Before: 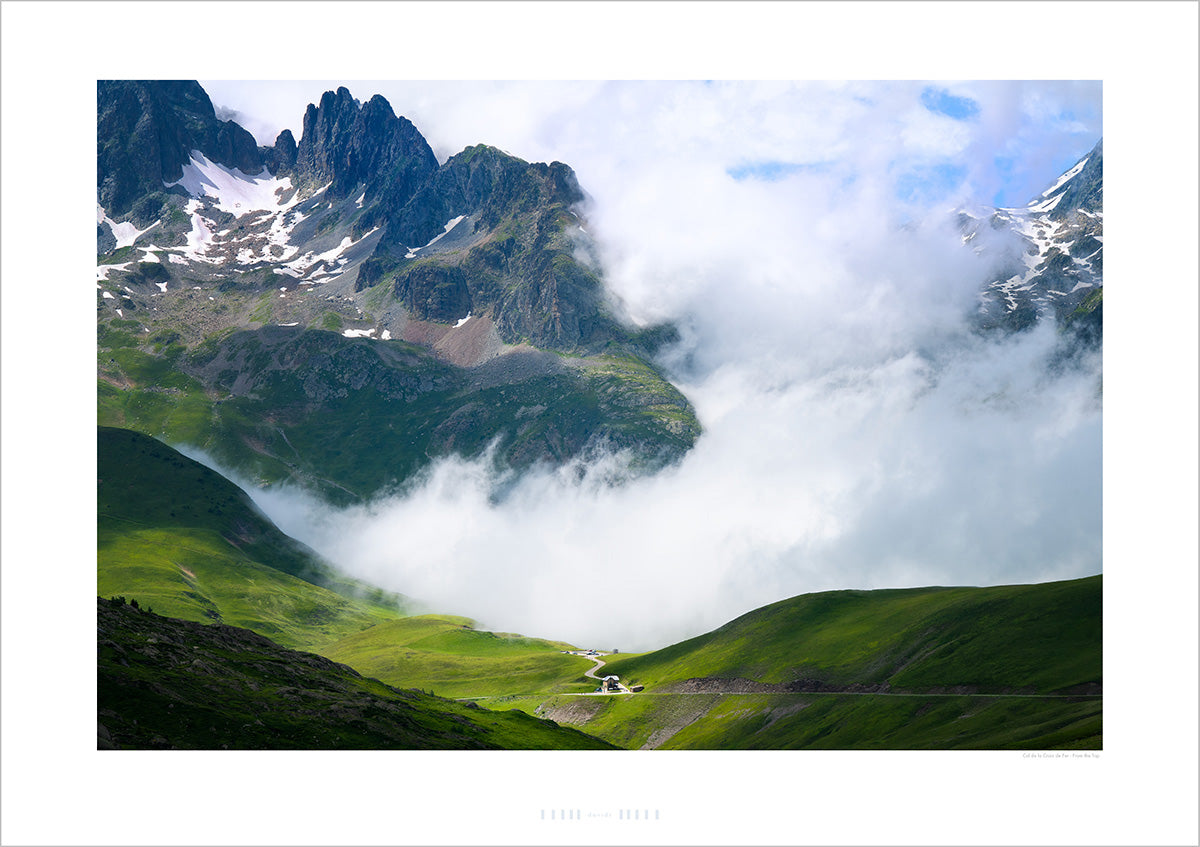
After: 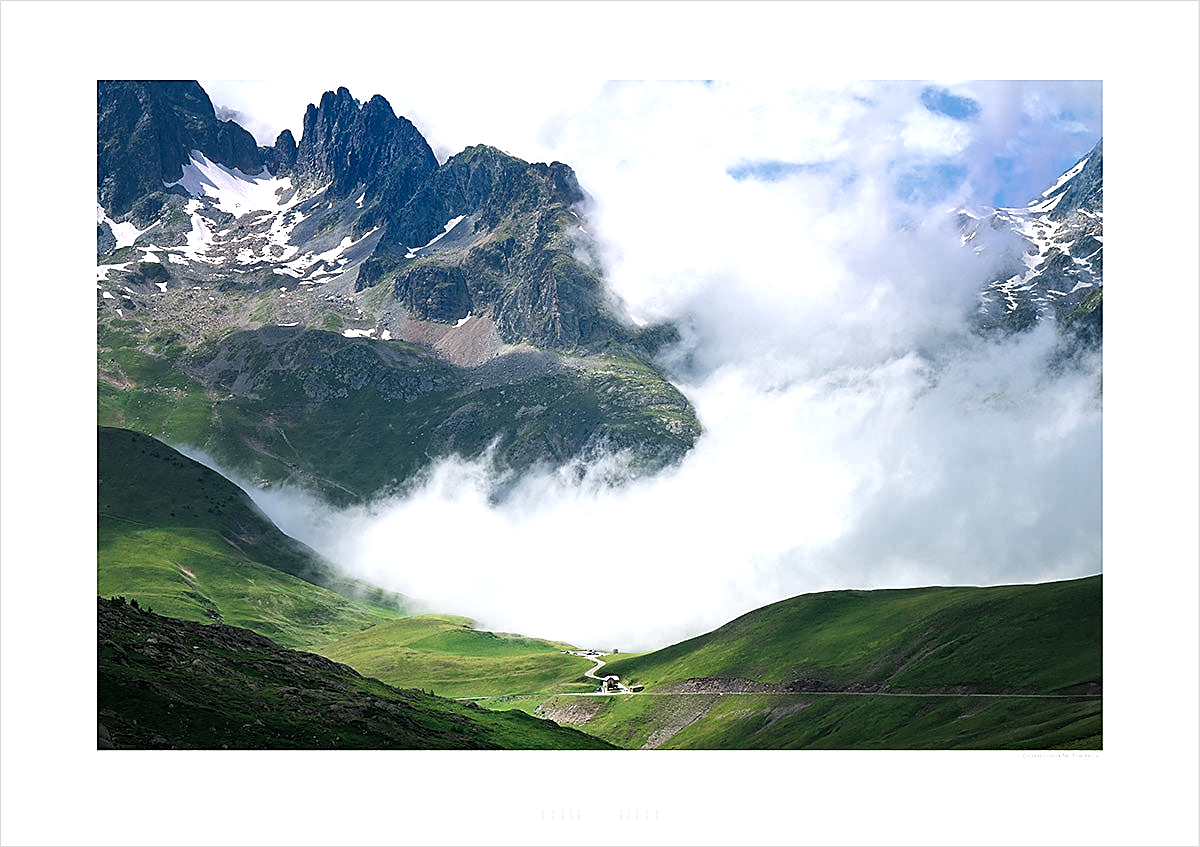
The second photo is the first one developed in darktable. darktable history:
exposure: exposure 0.494 EV, compensate highlight preservation false
sharpen: radius 1.382, amount 1.259, threshold 0.799
color zones: curves: ch0 [(0, 0.5) (0.125, 0.4) (0.25, 0.5) (0.375, 0.4) (0.5, 0.4) (0.625, 0.35) (0.75, 0.35) (0.875, 0.5)]; ch1 [(0, 0.35) (0.125, 0.45) (0.25, 0.35) (0.375, 0.35) (0.5, 0.35) (0.625, 0.35) (0.75, 0.45) (0.875, 0.35)]; ch2 [(0, 0.6) (0.125, 0.5) (0.25, 0.5) (0.375, 0.6) (0.5, 0.6) (0.625, 0.5) (0.75, 0.5) (0.875, 0.5)]
